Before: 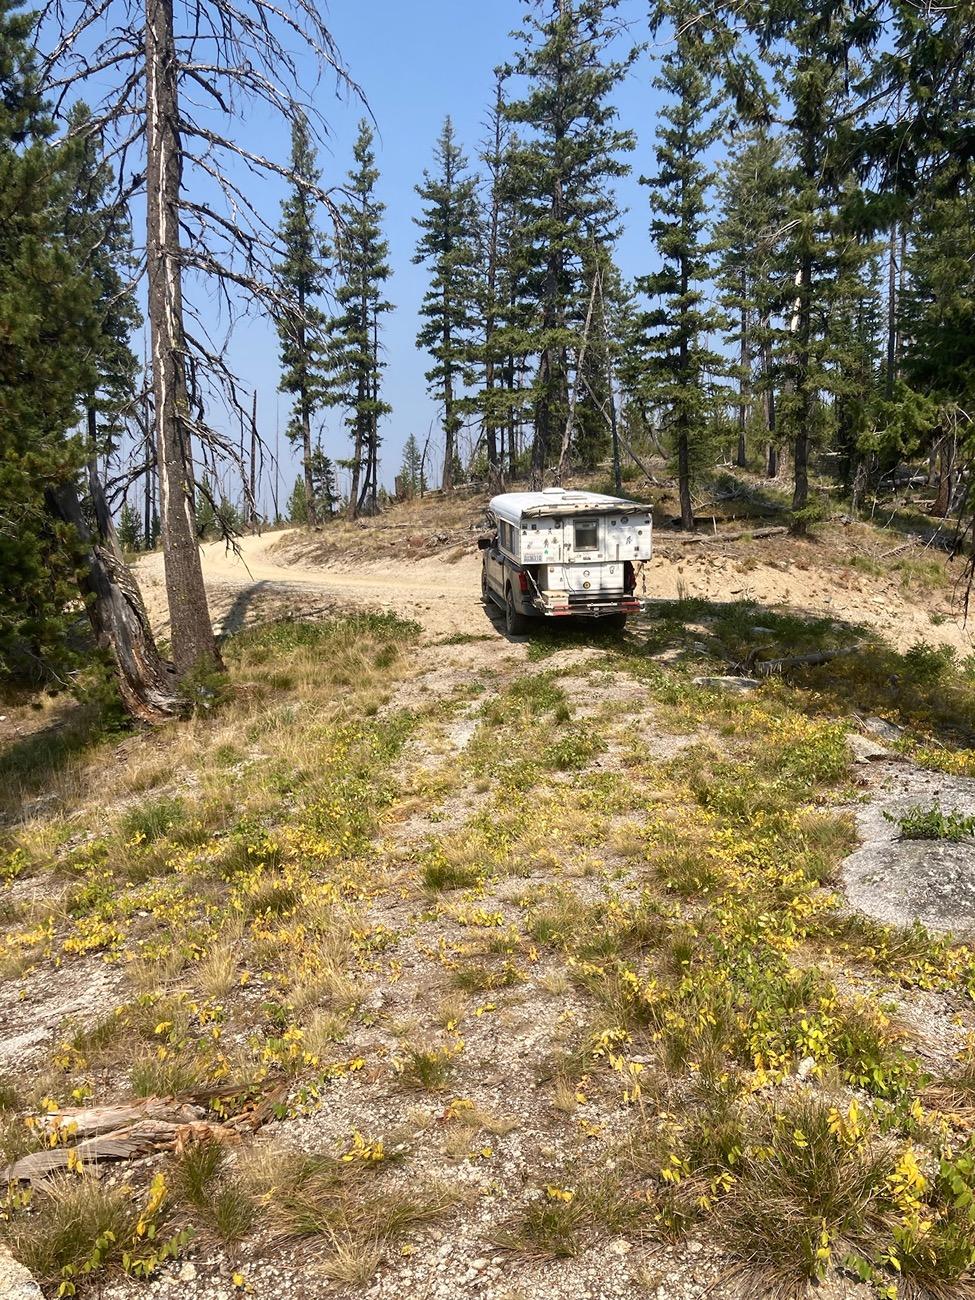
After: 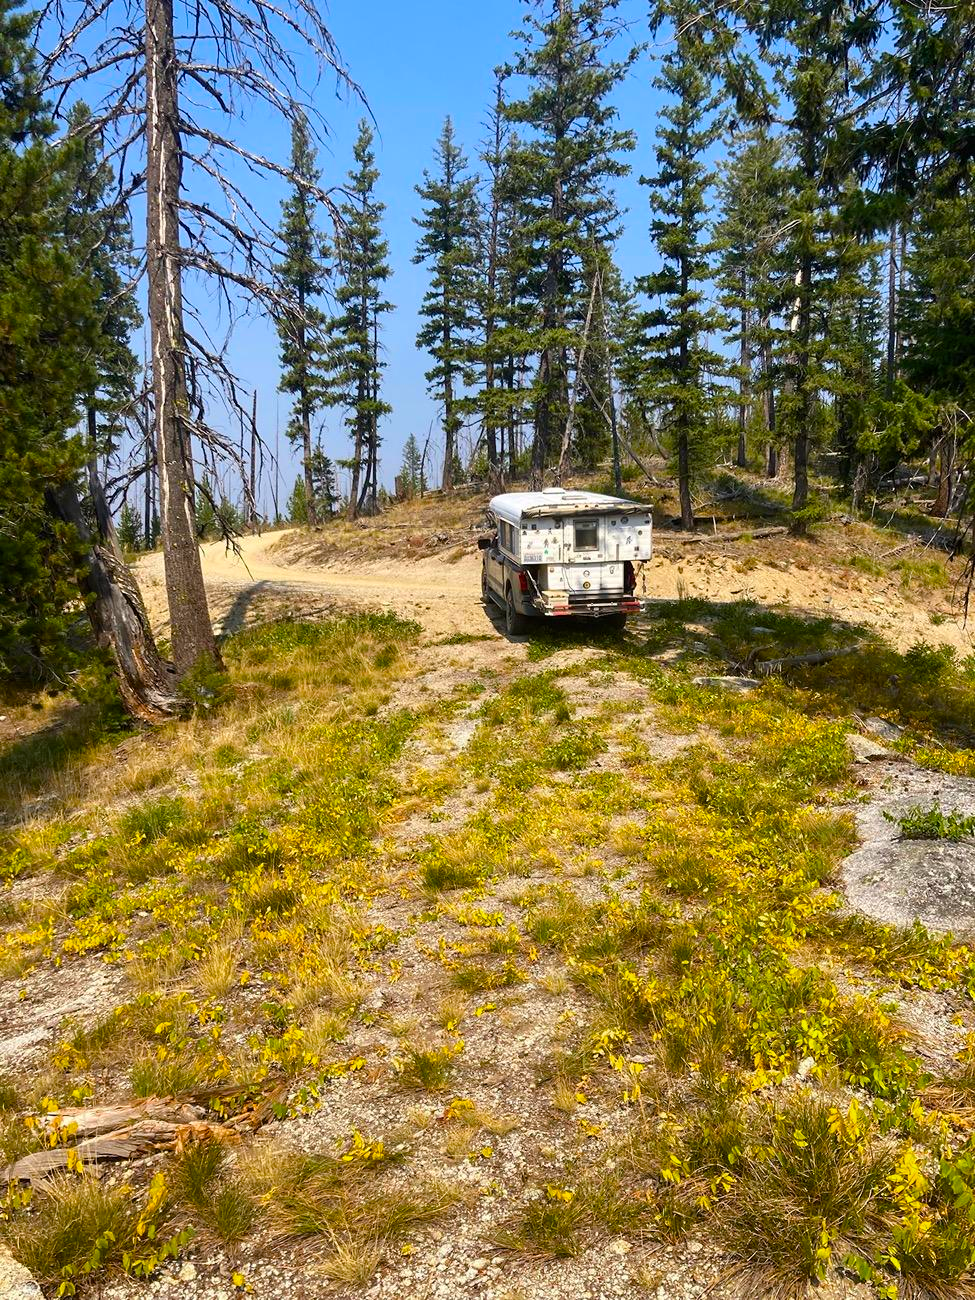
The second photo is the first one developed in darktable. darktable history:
vibrance: on, module defaults
color balance rgb: linear chroma grading › global chroma 15%, perceptual saturation grading › global saturation 30%
